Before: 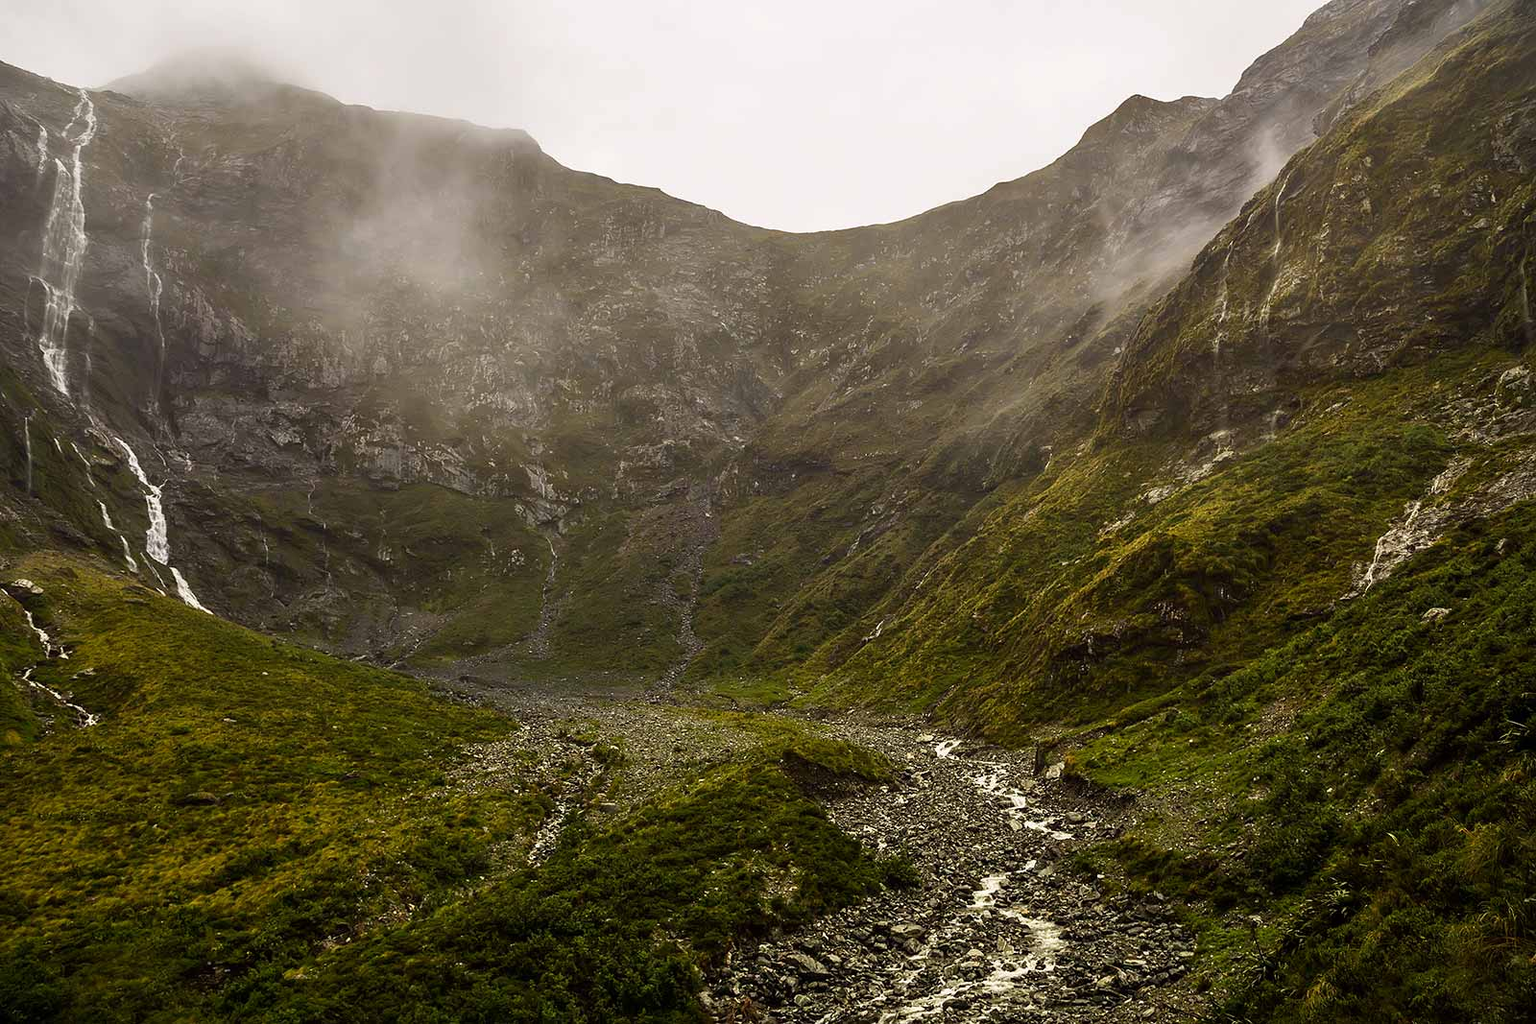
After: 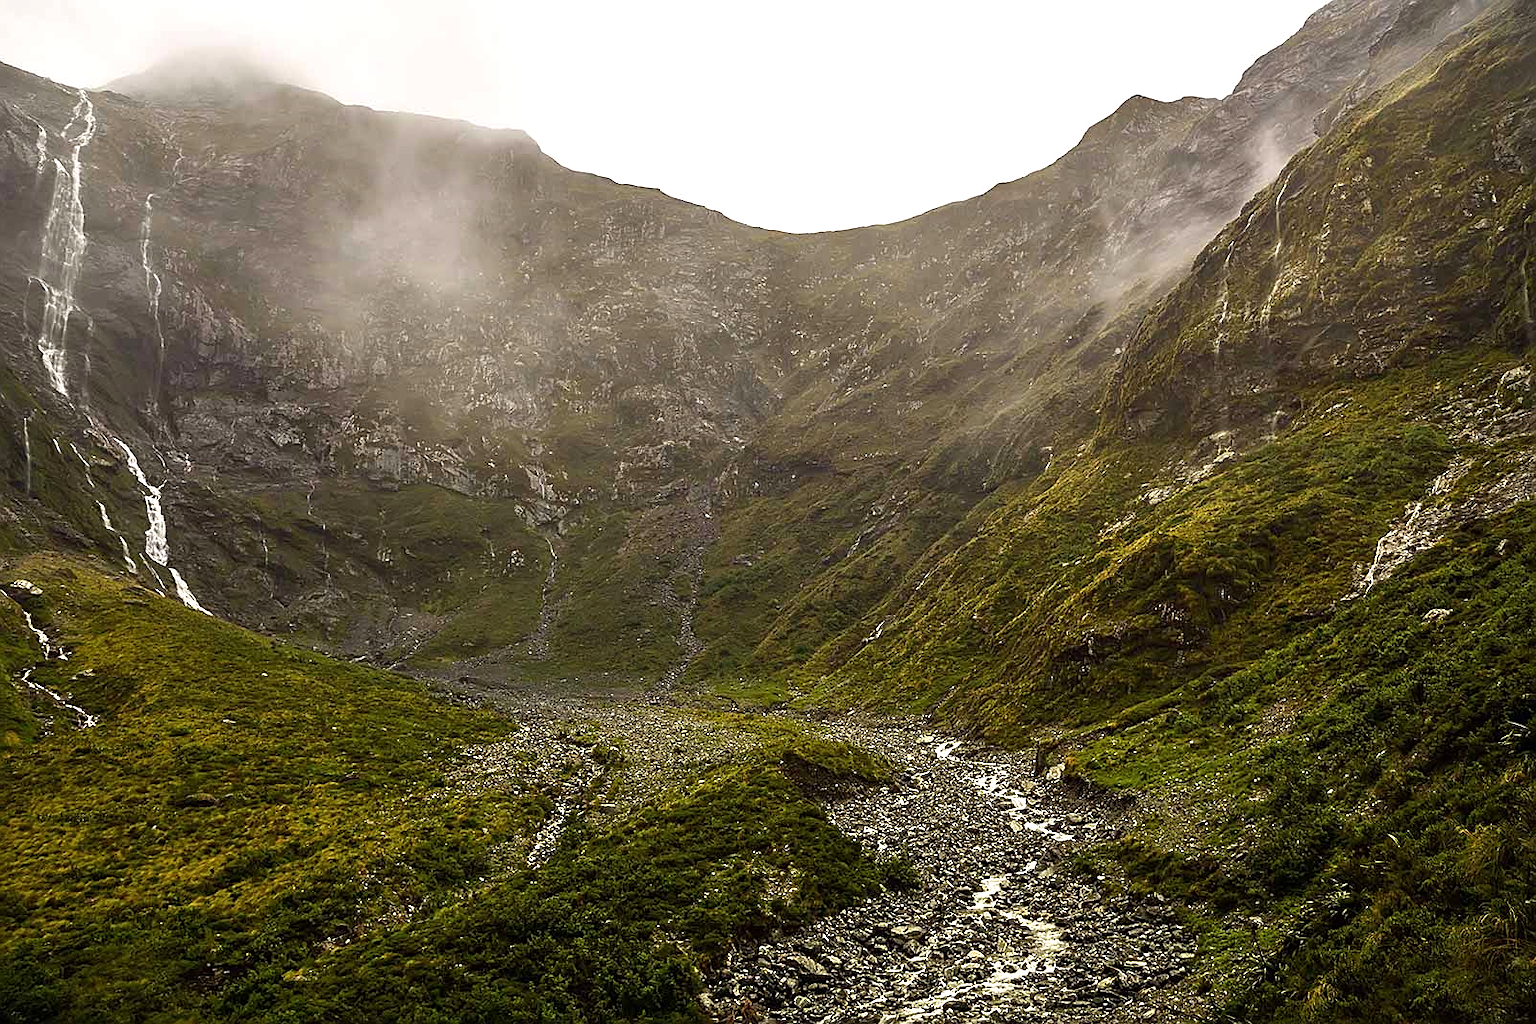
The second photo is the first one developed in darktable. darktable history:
sharpen: on, module defaults
crop and rotate: left 0.109%, bottom 0.011%
exposure: black level correction 0, exposure 0.394 EV, compensate highlight preservation false
